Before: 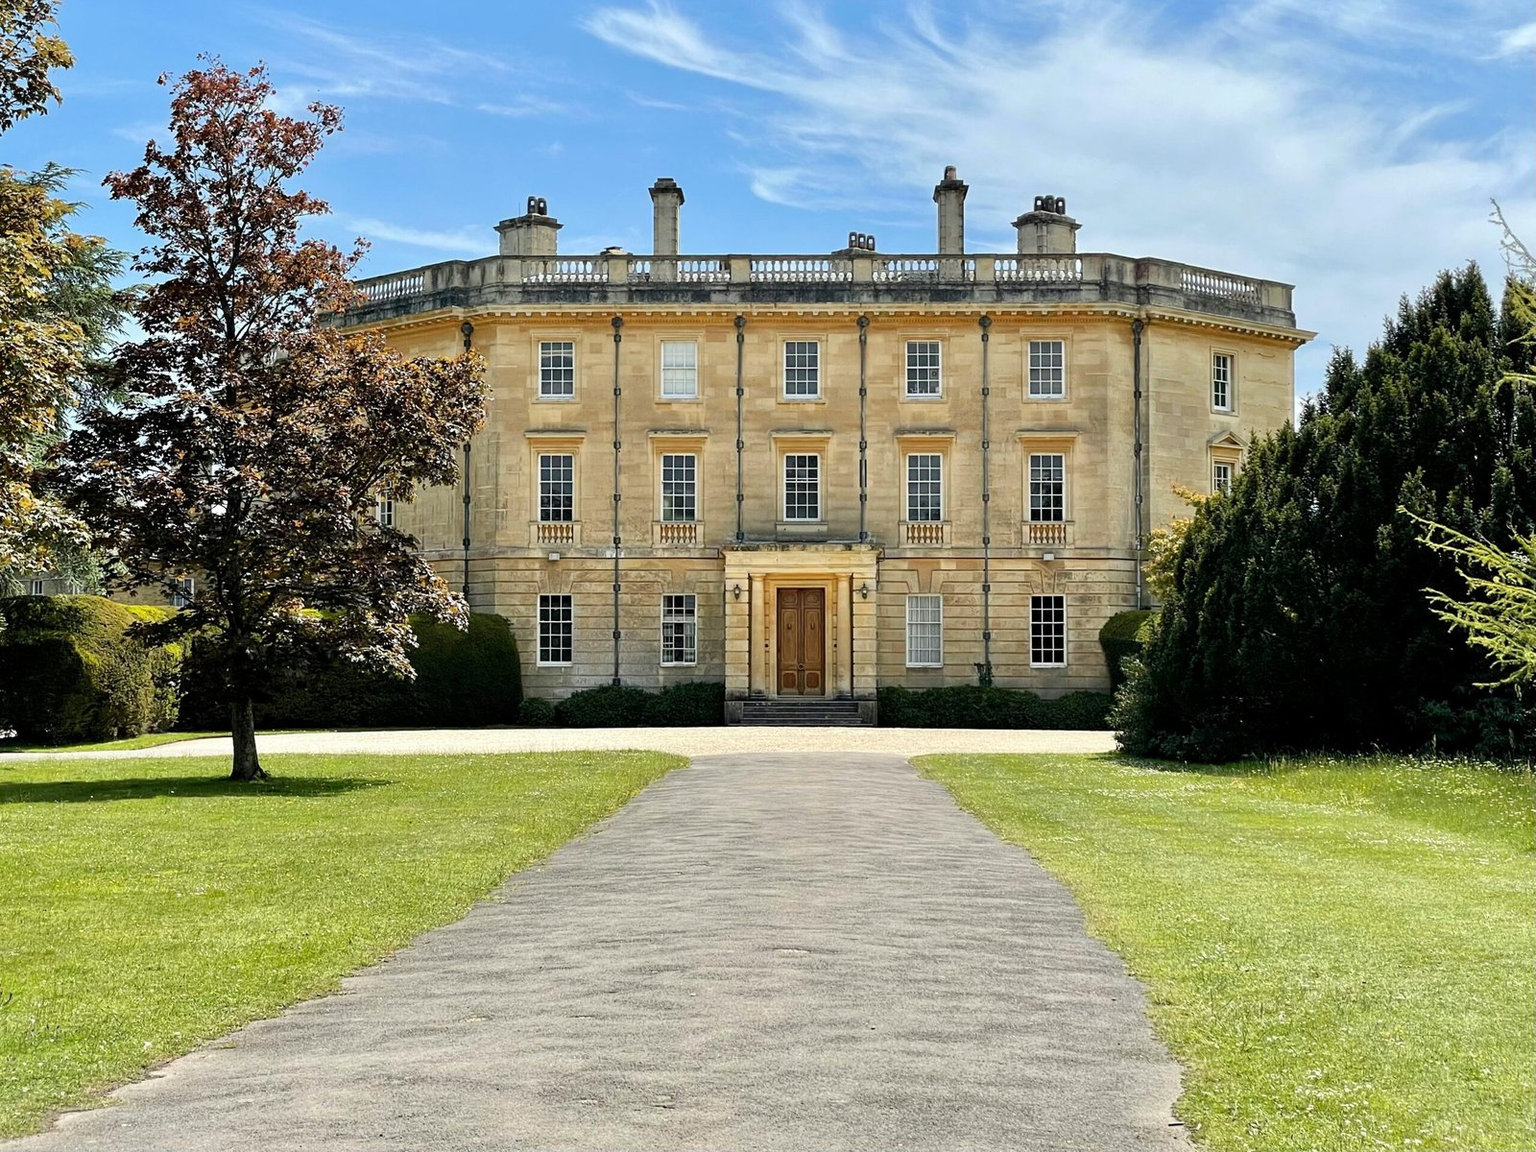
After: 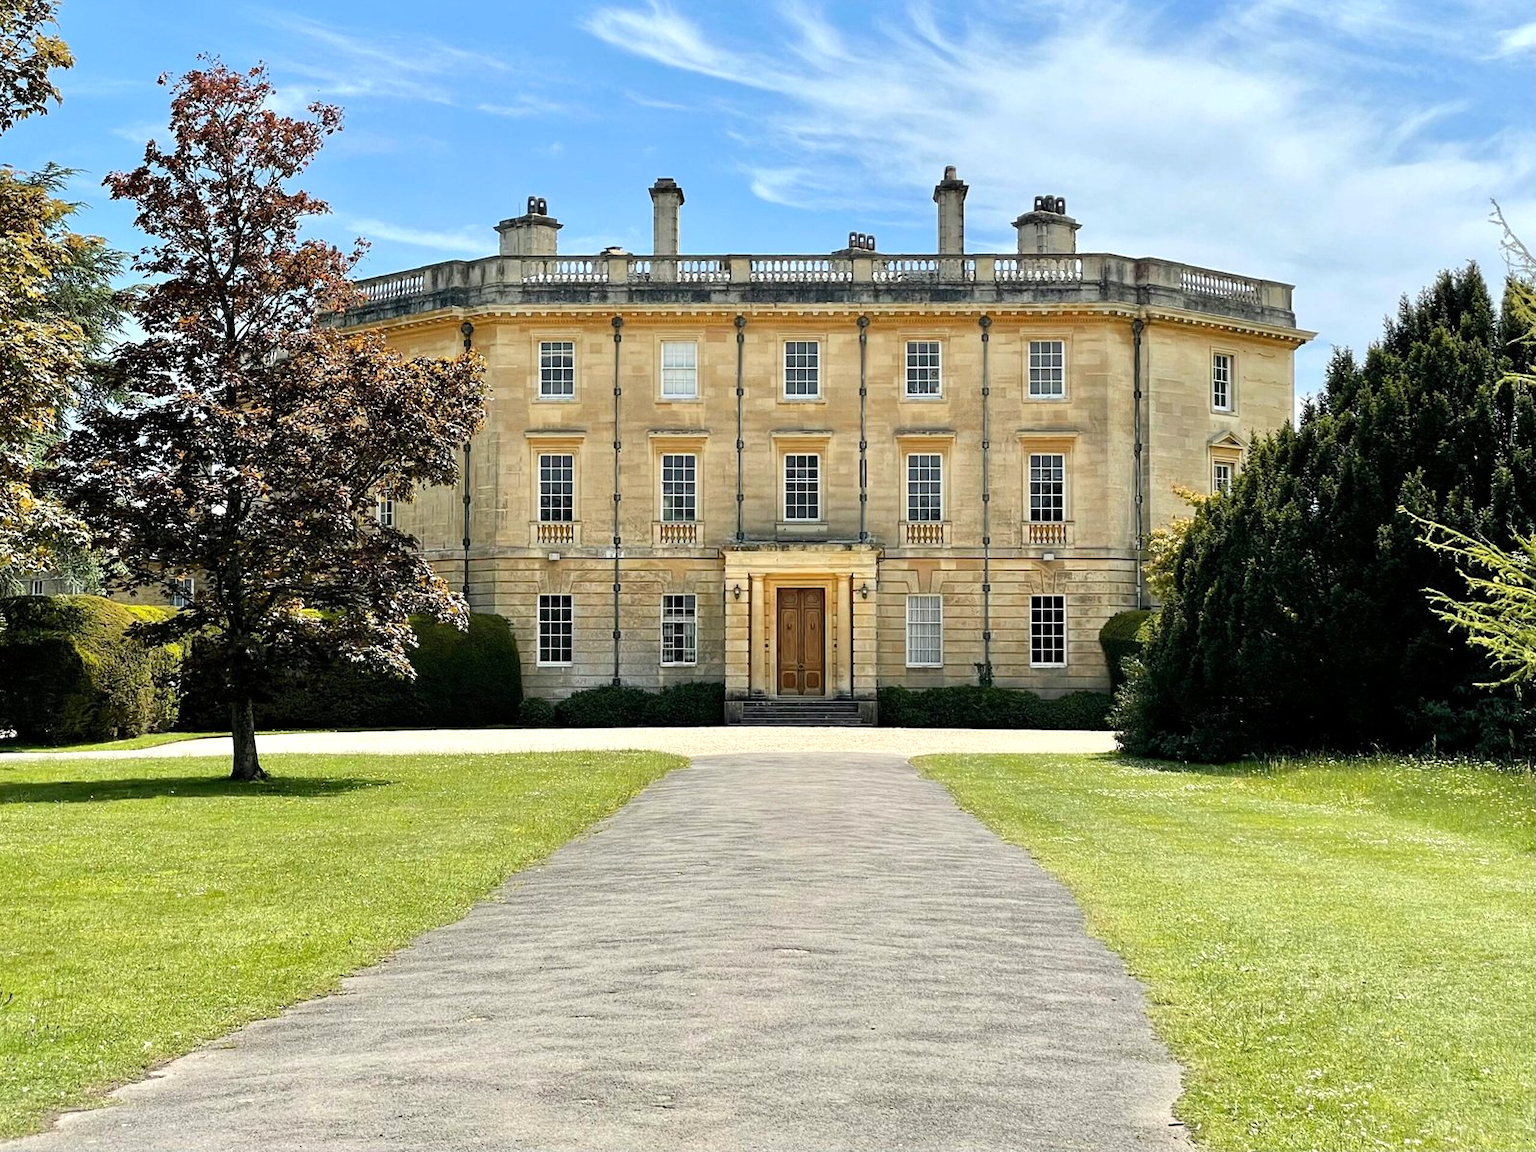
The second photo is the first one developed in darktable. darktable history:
exposure: exposure 0.207 EV, compensate highlight preservation false
